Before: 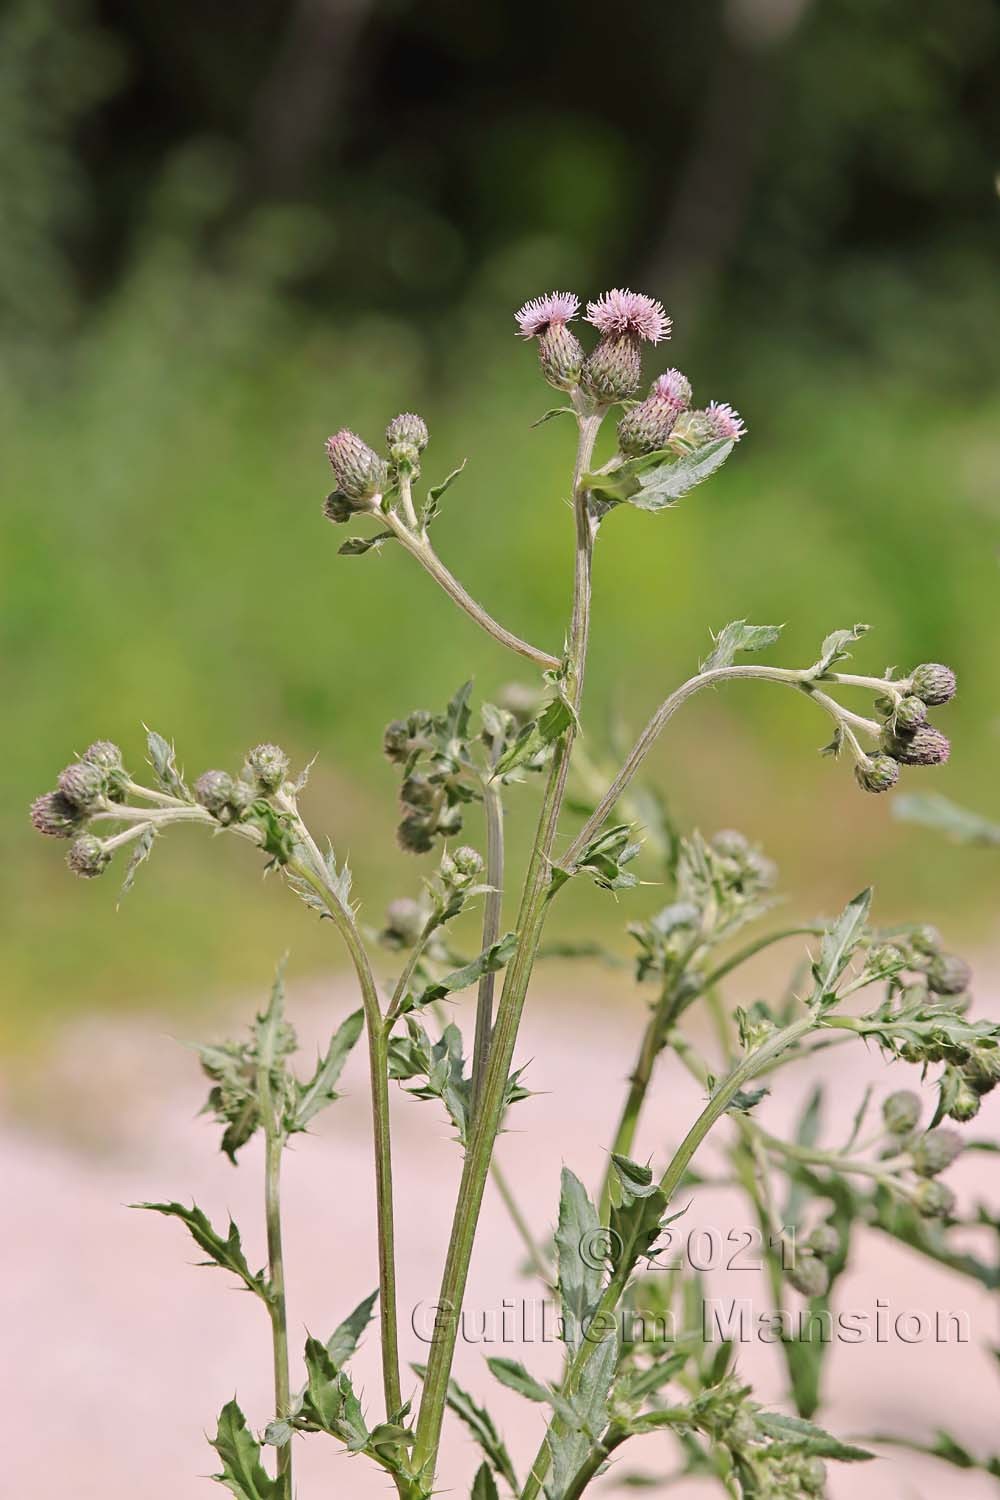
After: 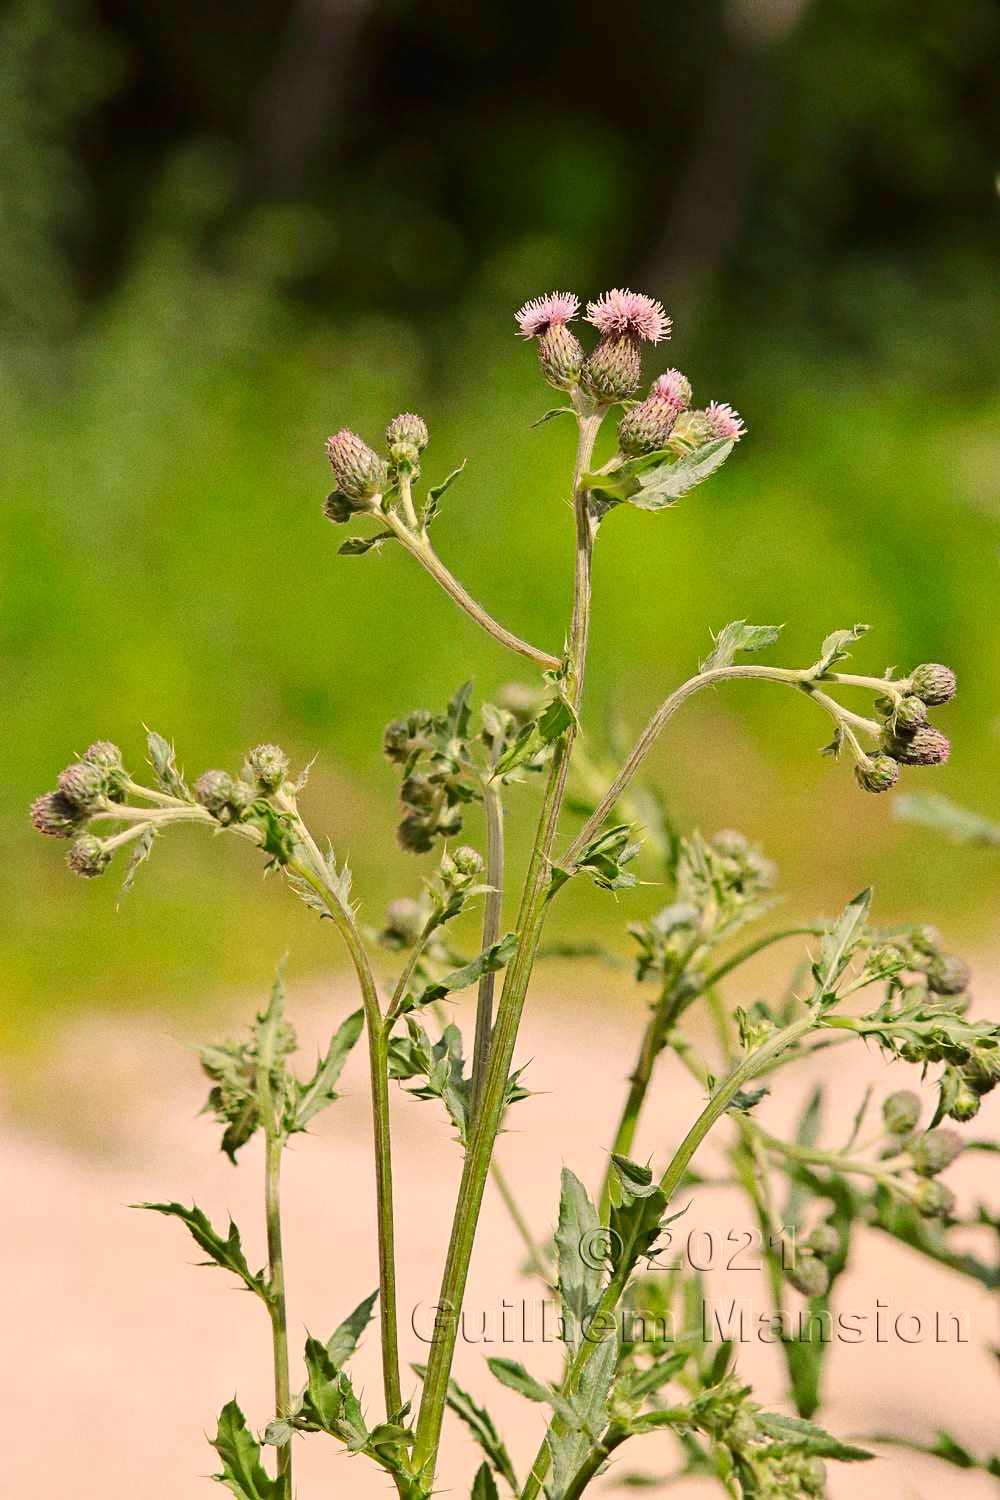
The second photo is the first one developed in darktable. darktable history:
contrast brightness saturation: contrast 0.16, saturation 0.32
color correction: highlights a* 1.39, highlights b* 17.83
grain: coarseness 7.08 ISO, strength 21.67%, mid-tones bias 59.58%
